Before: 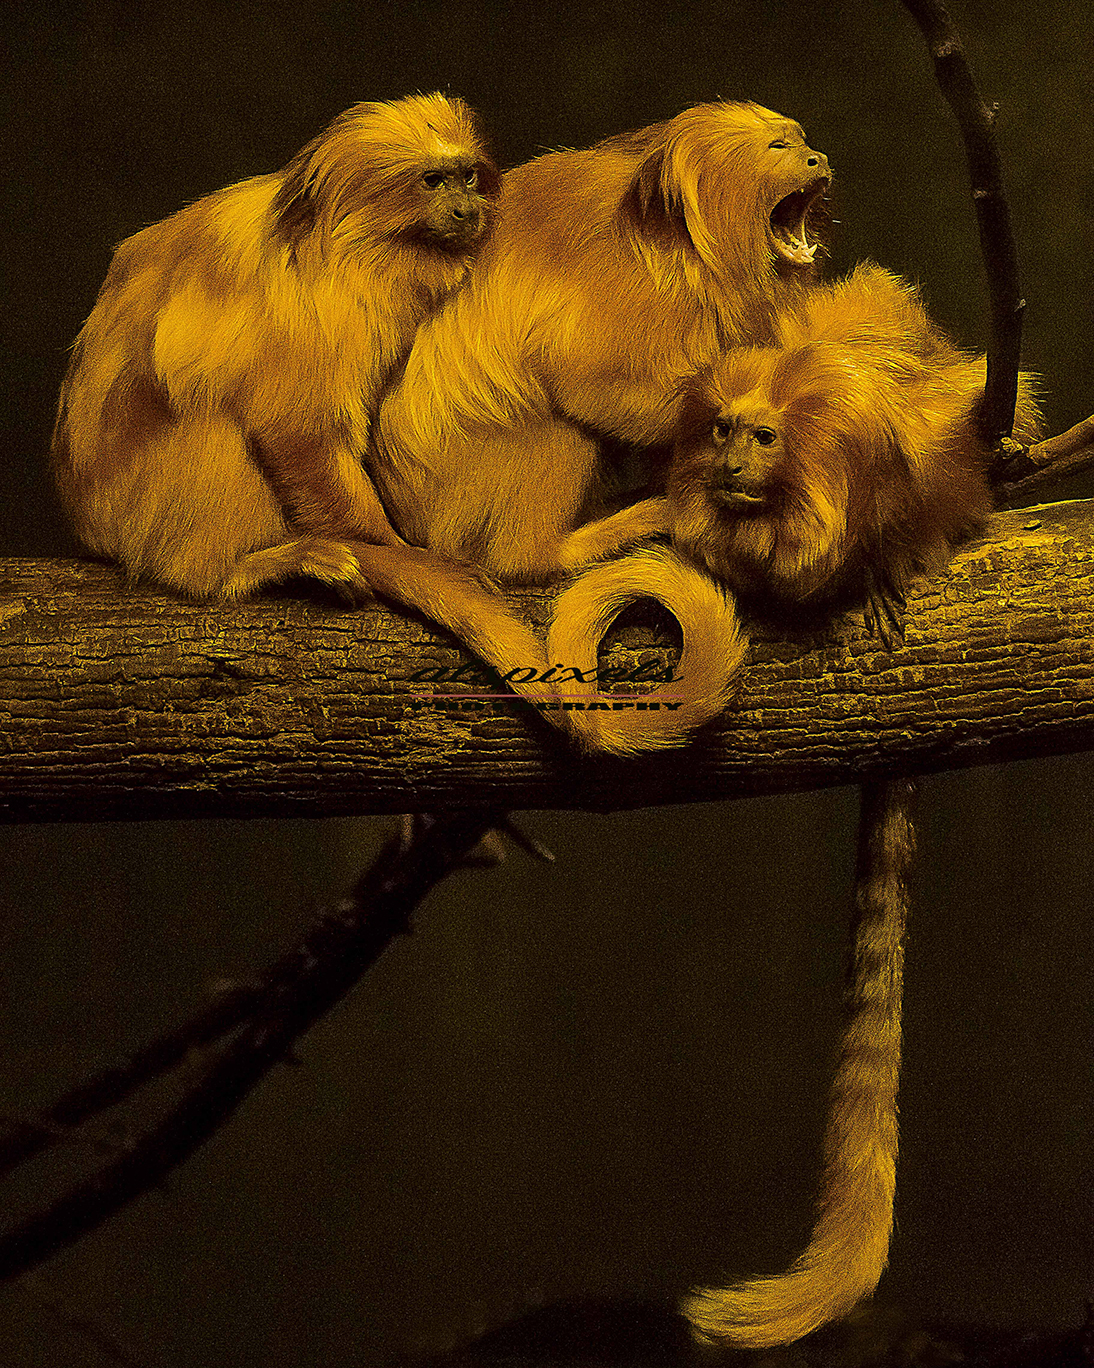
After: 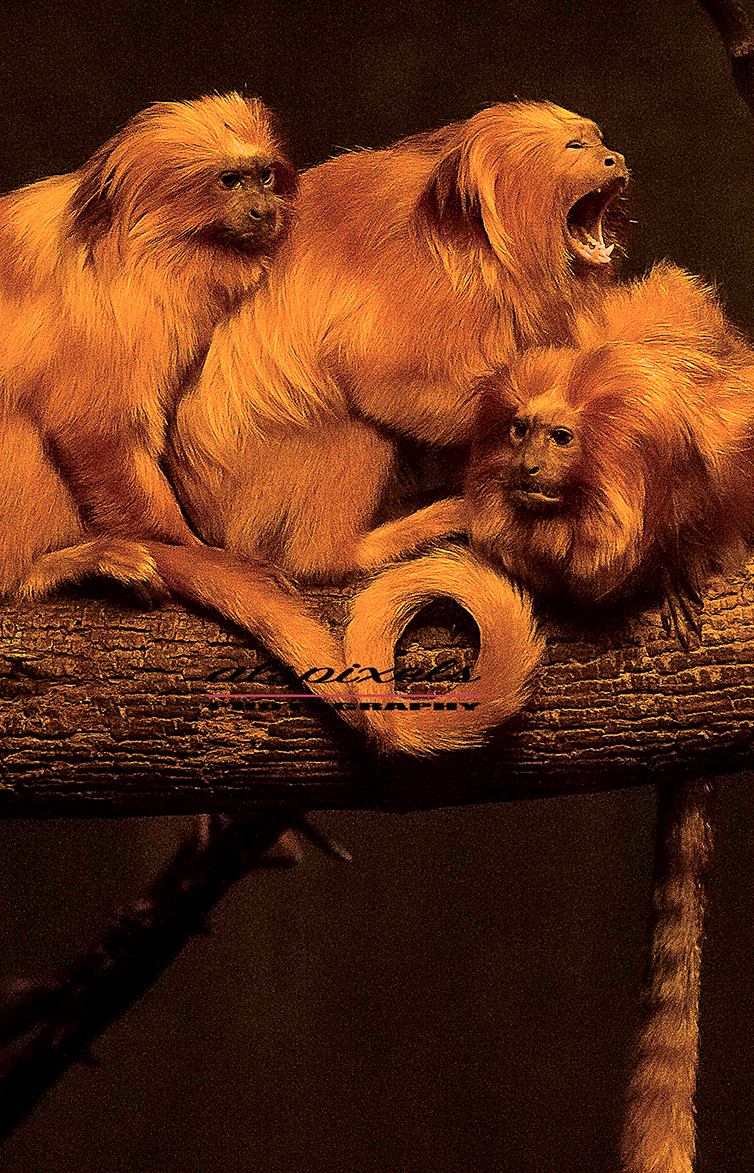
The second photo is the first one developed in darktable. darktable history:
color calibration: output R [1.107, -0.012, -0.003, 0], output B [0, 0, 1.308, 0], x 0.37, y 0.382, temperature 4308.56 K
crop: left 18.634%, right 12.365%, bottom 14.22%
